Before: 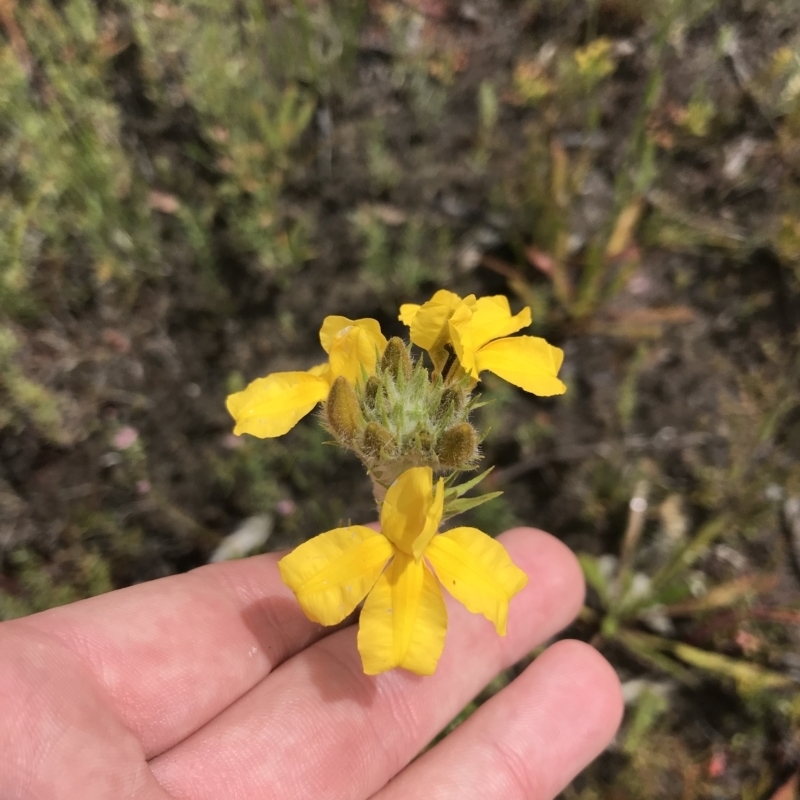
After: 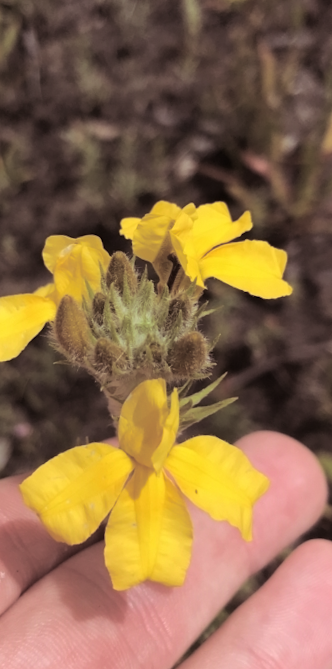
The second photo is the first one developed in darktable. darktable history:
rotate and perspective: rotation -4.57°, crop left 0.054, crop right 0.944, crop top 0.087, crop bottom 0.914
crop: left 33.452%, top 6.025%, right 23.155%
bloom: size 13.65%, threshold 98.39%, strength 4.82%
split-toning: shadows › saturation 0.24, highlights › hue 54°, highlights › saturation 0.24
